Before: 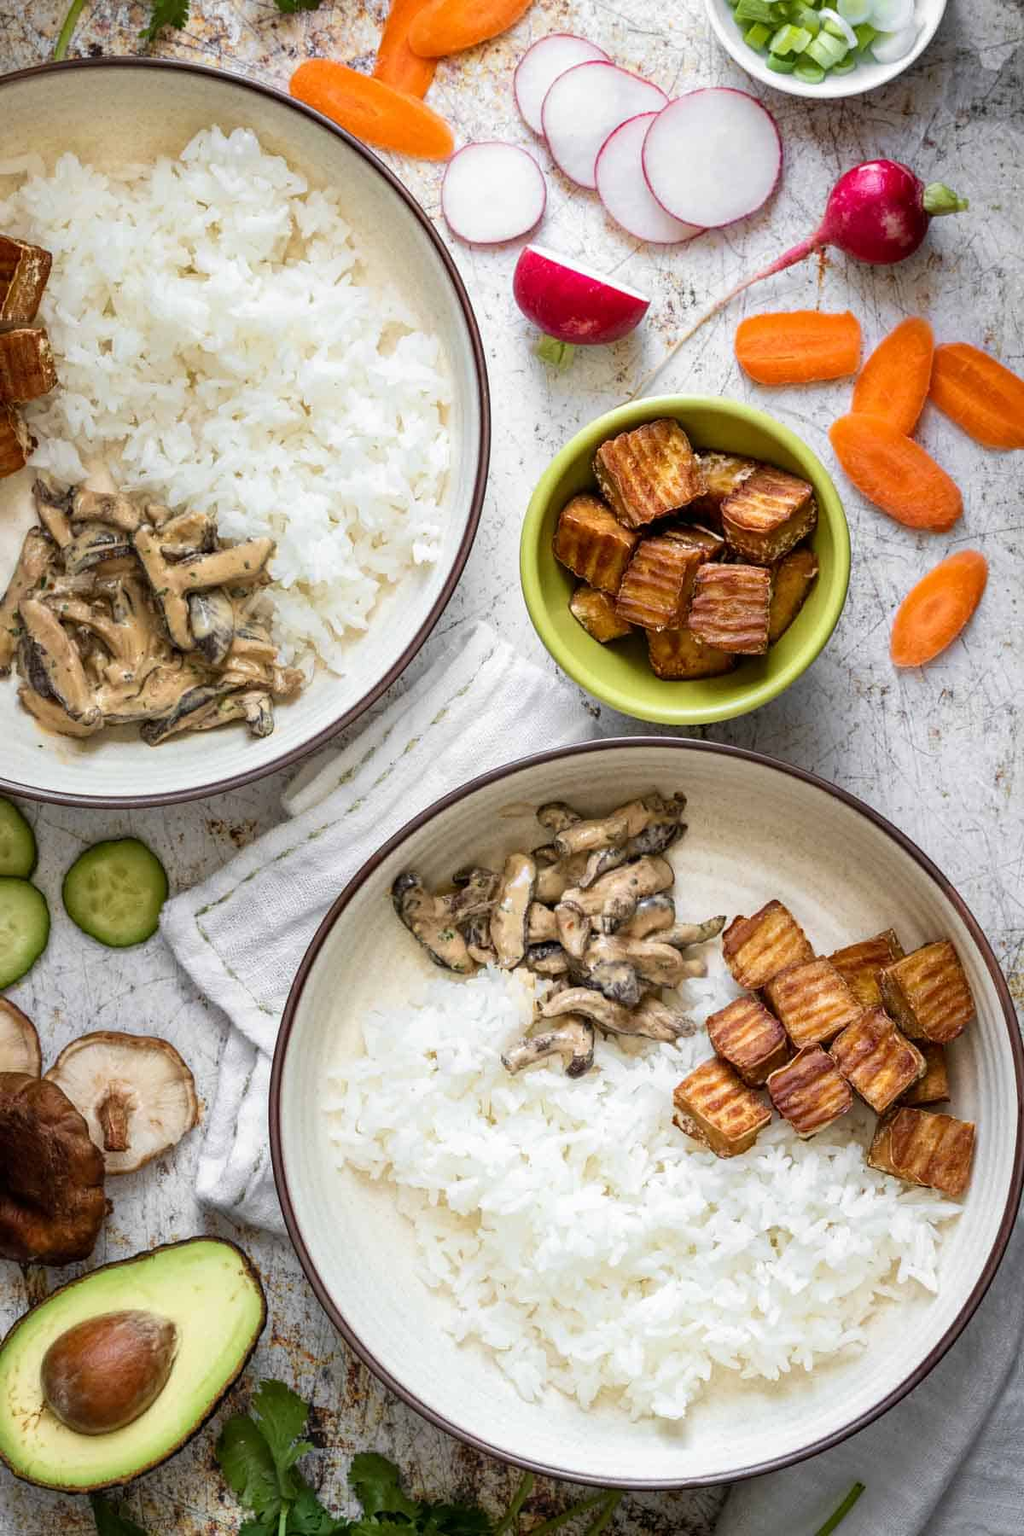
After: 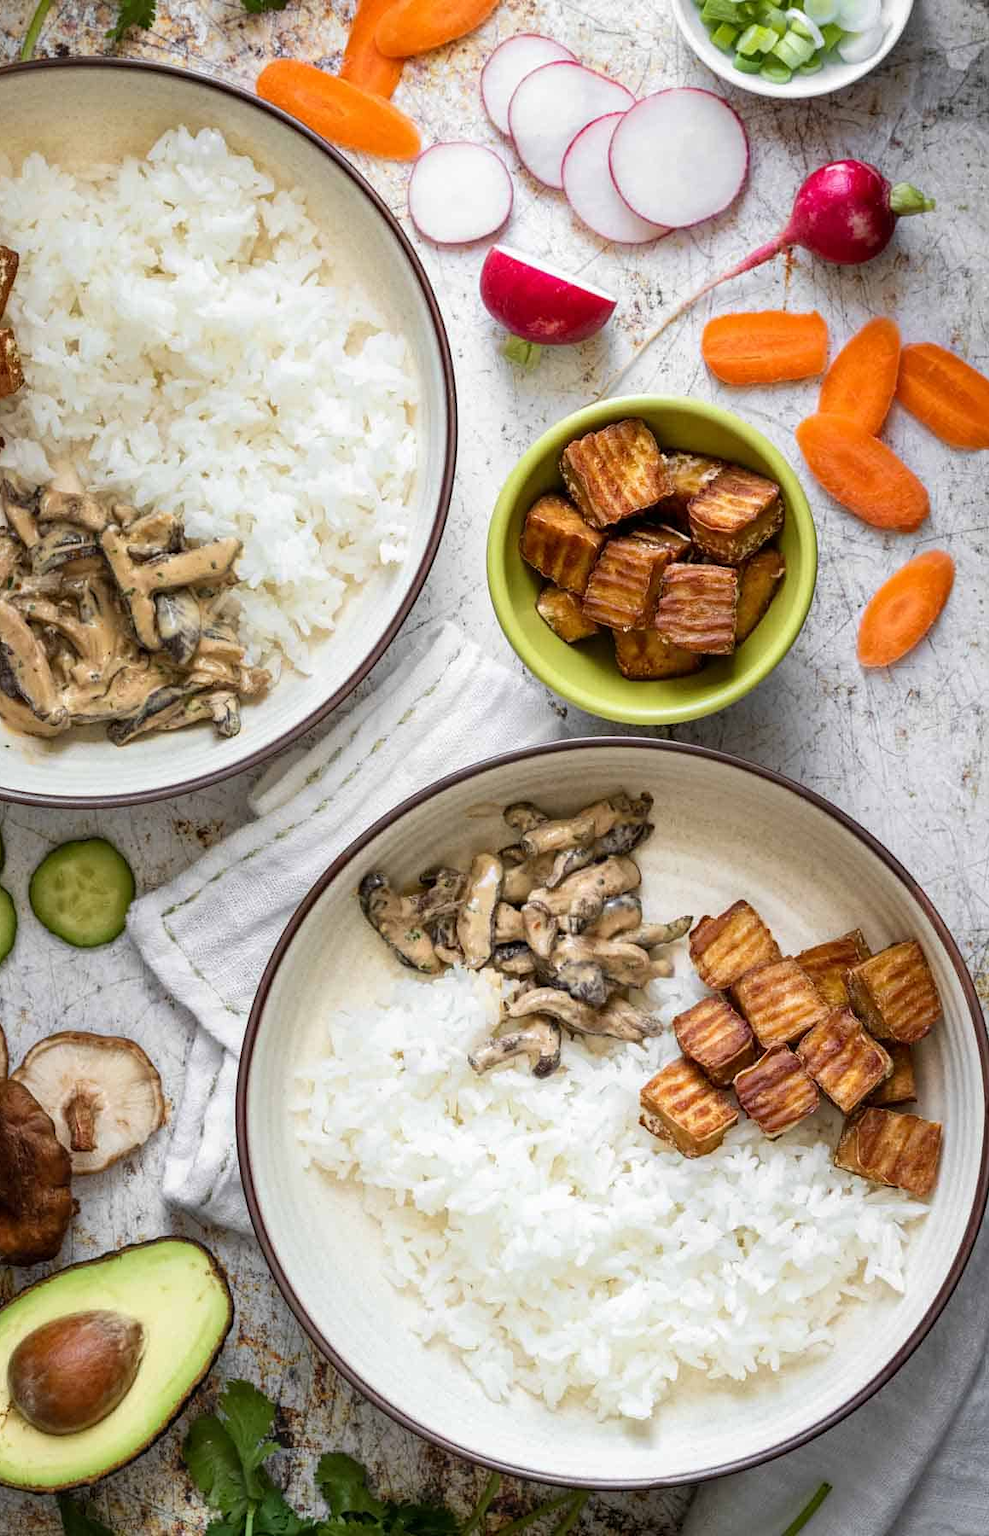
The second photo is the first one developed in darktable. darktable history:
crop and rotate: left 3.299%
